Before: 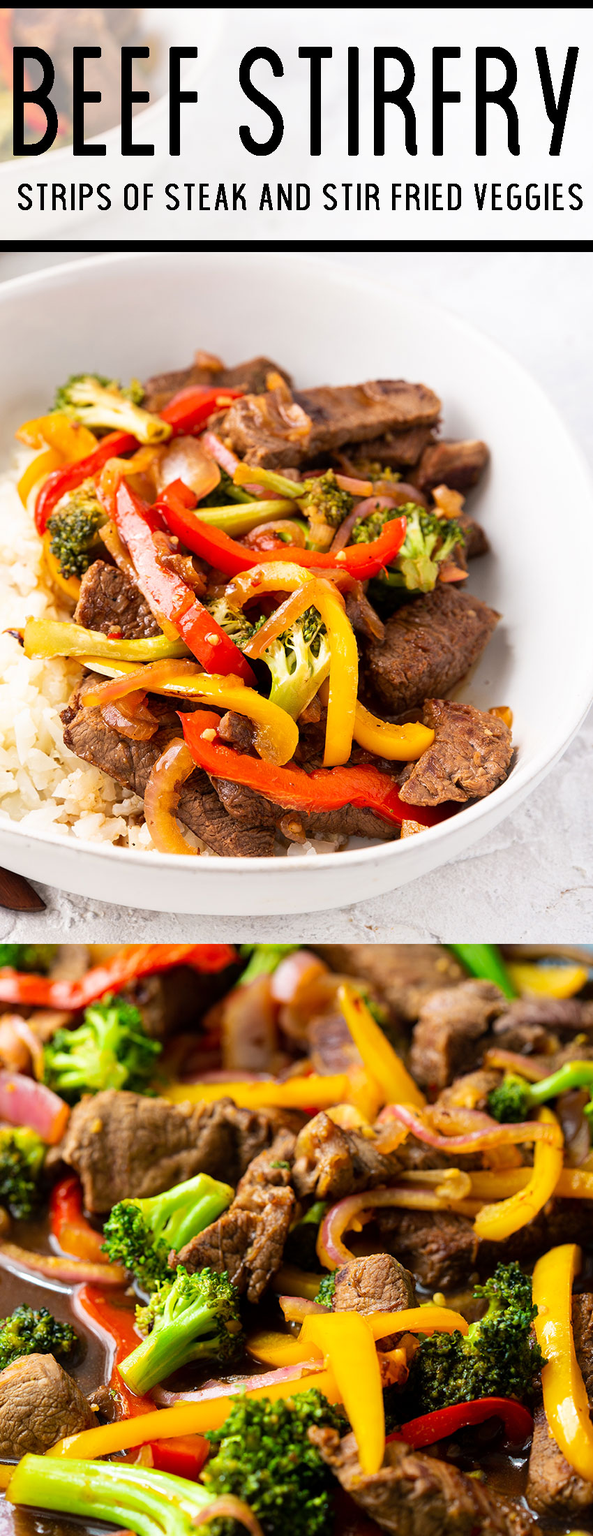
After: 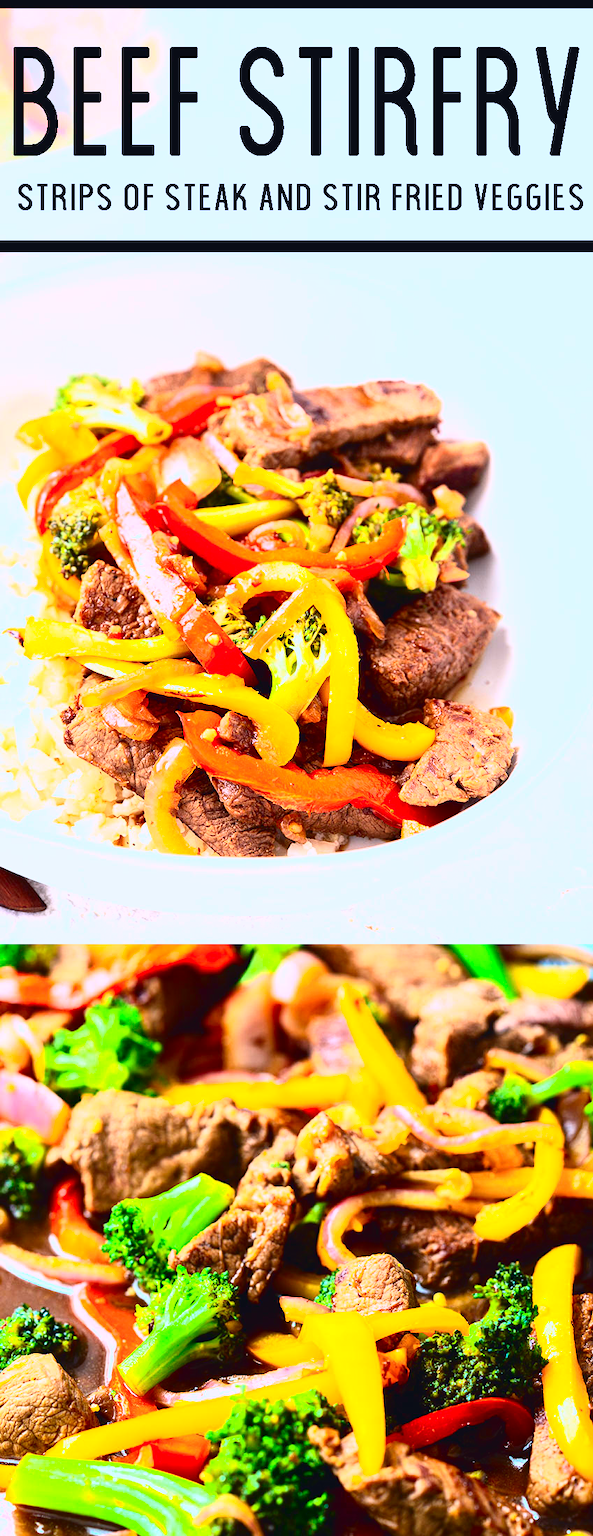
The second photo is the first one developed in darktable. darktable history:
white balance: red 0.954, blue 1.079
lowpass: radius 0.1, contrast 0.85, saturation 1.1, unbound 0
exposure: black level correction 0, exposure 1.2 EV, compensate exposure bias true, compensate highlight preservation false
tone curve: curves: ch0 [(0, 0) (0.236, 0.124) (0.373, 0.304) (0.542, 0.593) (0.737, 0.873) (1, 1)]; ch1 [(0, 0) (0.399, 0.328) (0.488, 0.484) (0.598, 0.624) (1, 1)]; ch2 [(0, 0) (0.448, 0.405) (0.523, 0.511) (0.592, 0.59) (1, 1)], color space Lab, independent channels, preserve colors none
